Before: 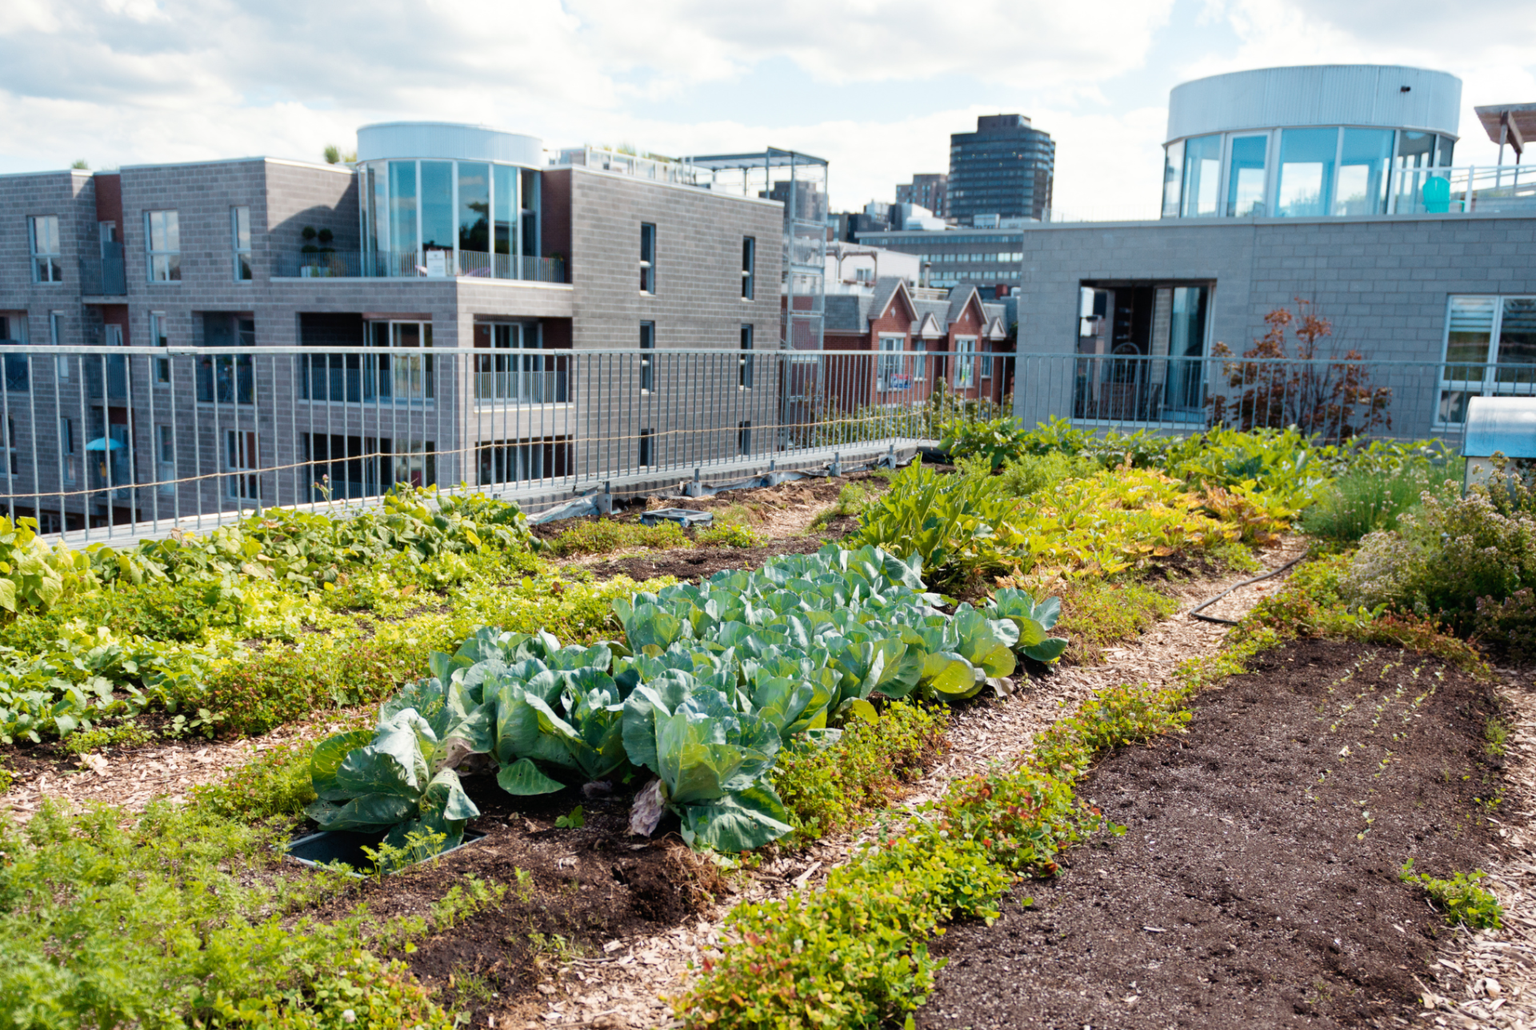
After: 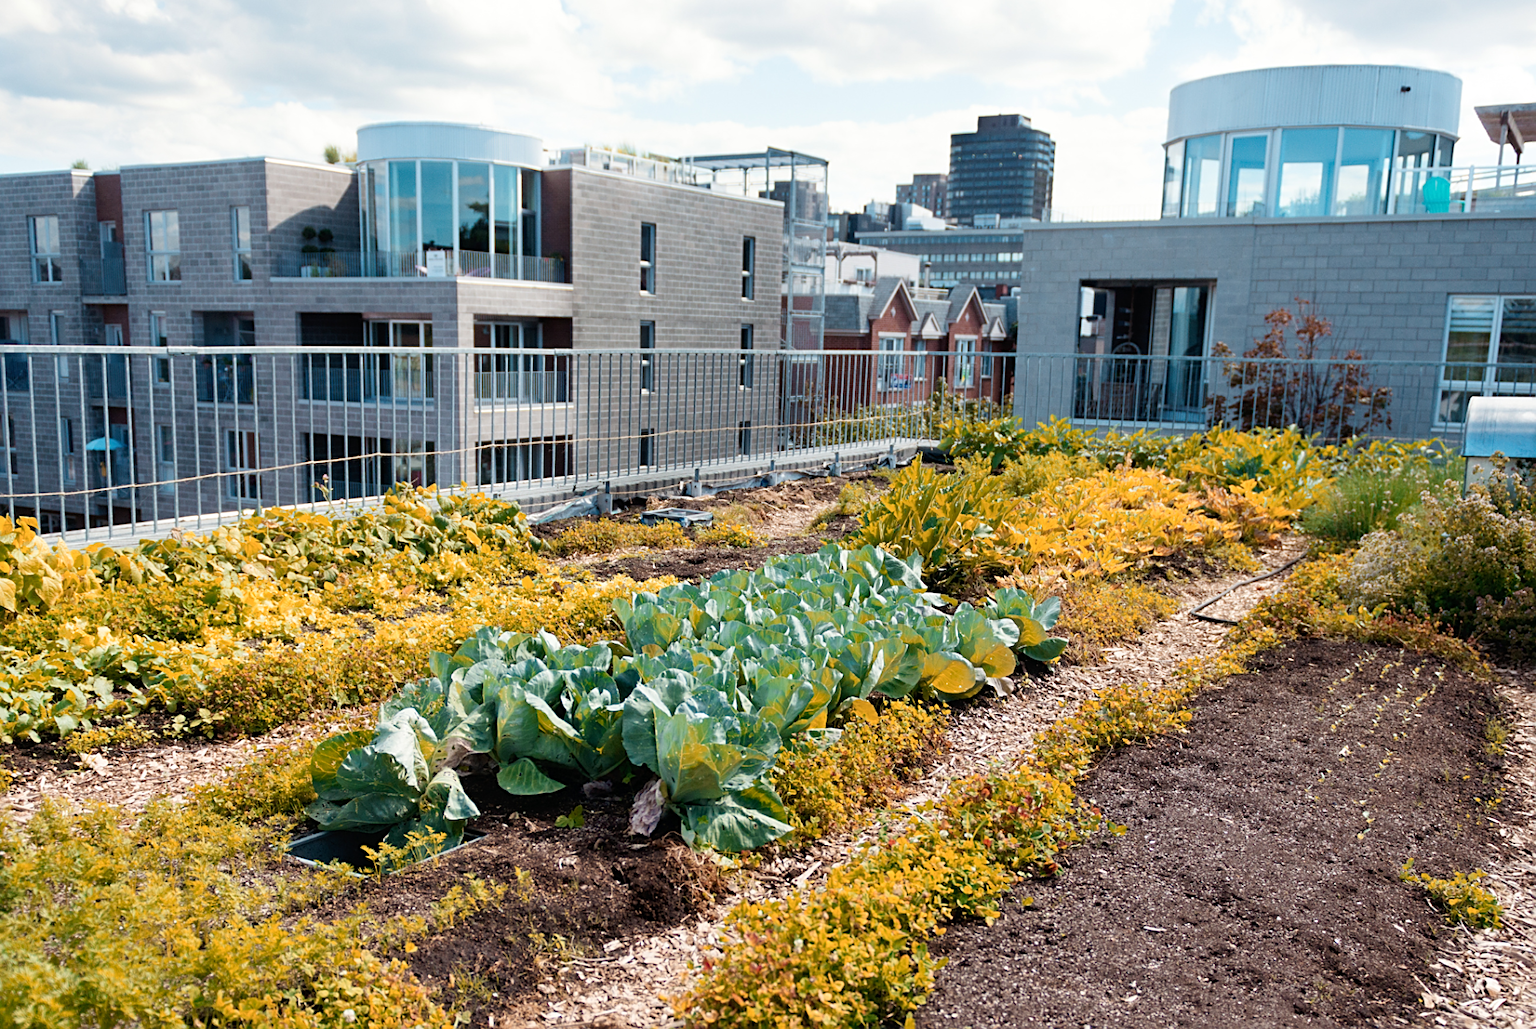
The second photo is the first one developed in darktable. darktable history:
color zones: curves: ch2 [(0, 0.5) (0.143, 0.5) (0.286, 0.416) (0.429, 0.5) (0.571, 0.5) (0.714, 0.5) (0.857, 0.5) (1, 0.5)]
sharpen: amount 0.491
